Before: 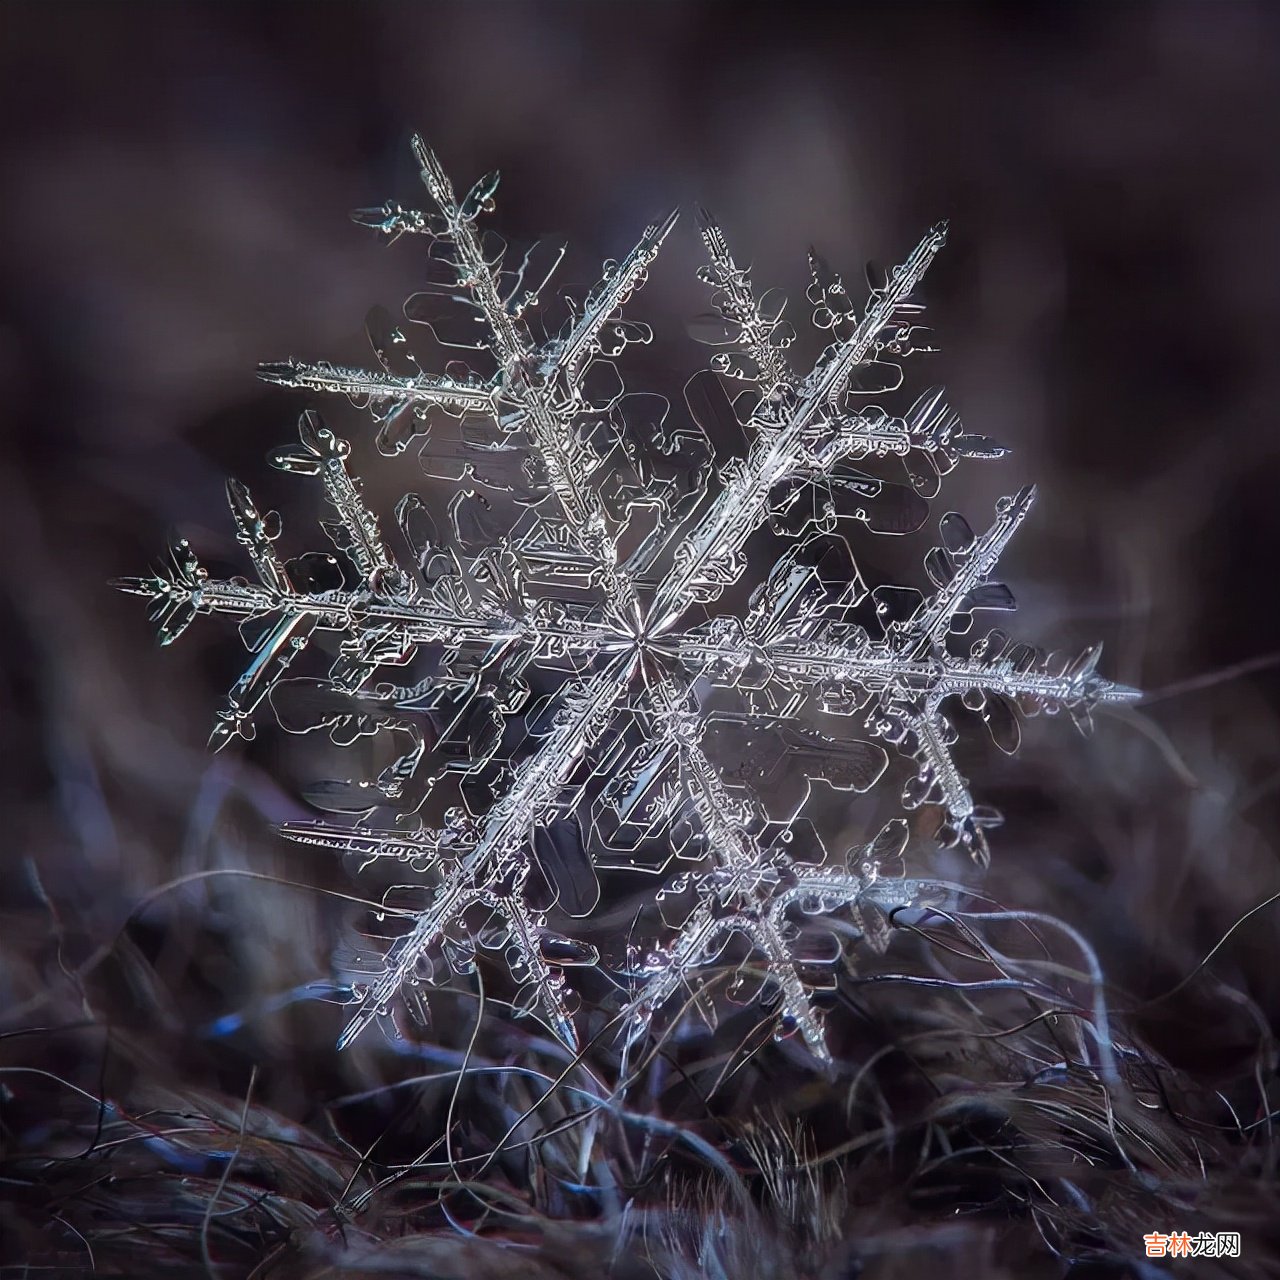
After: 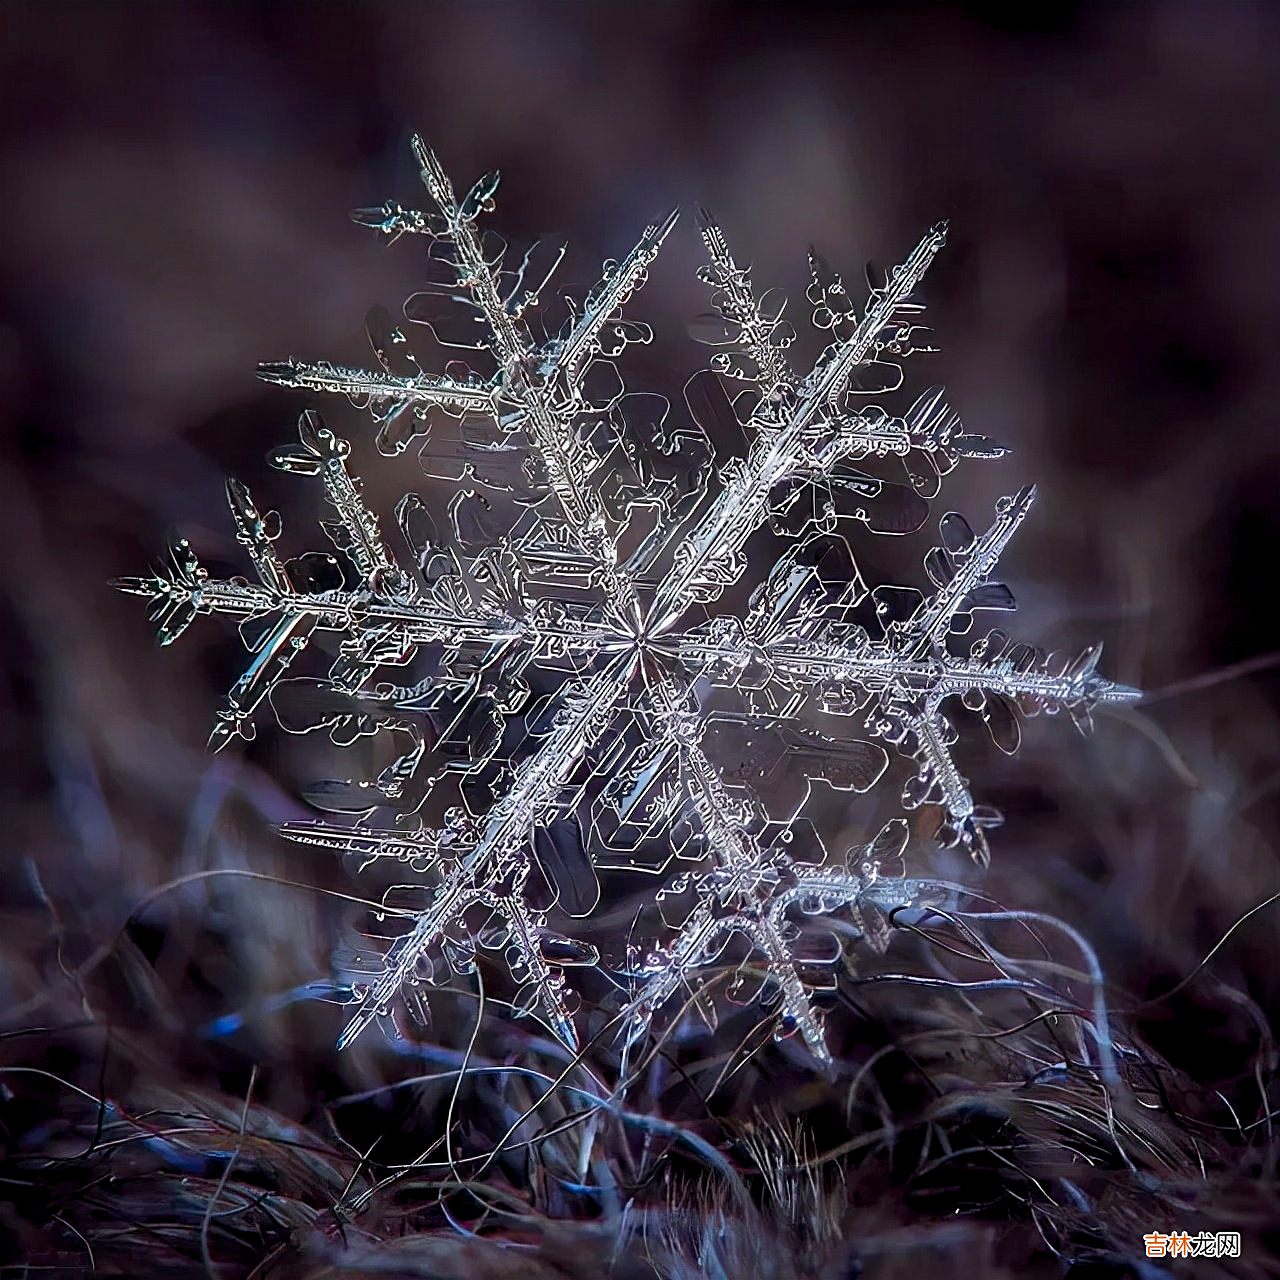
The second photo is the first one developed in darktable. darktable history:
color balance rgb: global offset › luminance -0.505%, perceptual saturation grading › global saturation 17.878%, global vibrance 22.102%
levels: mode automatic, black 0.054%, levels [0.062, 0.494, 0.925]
sharpen: on, module defaults
